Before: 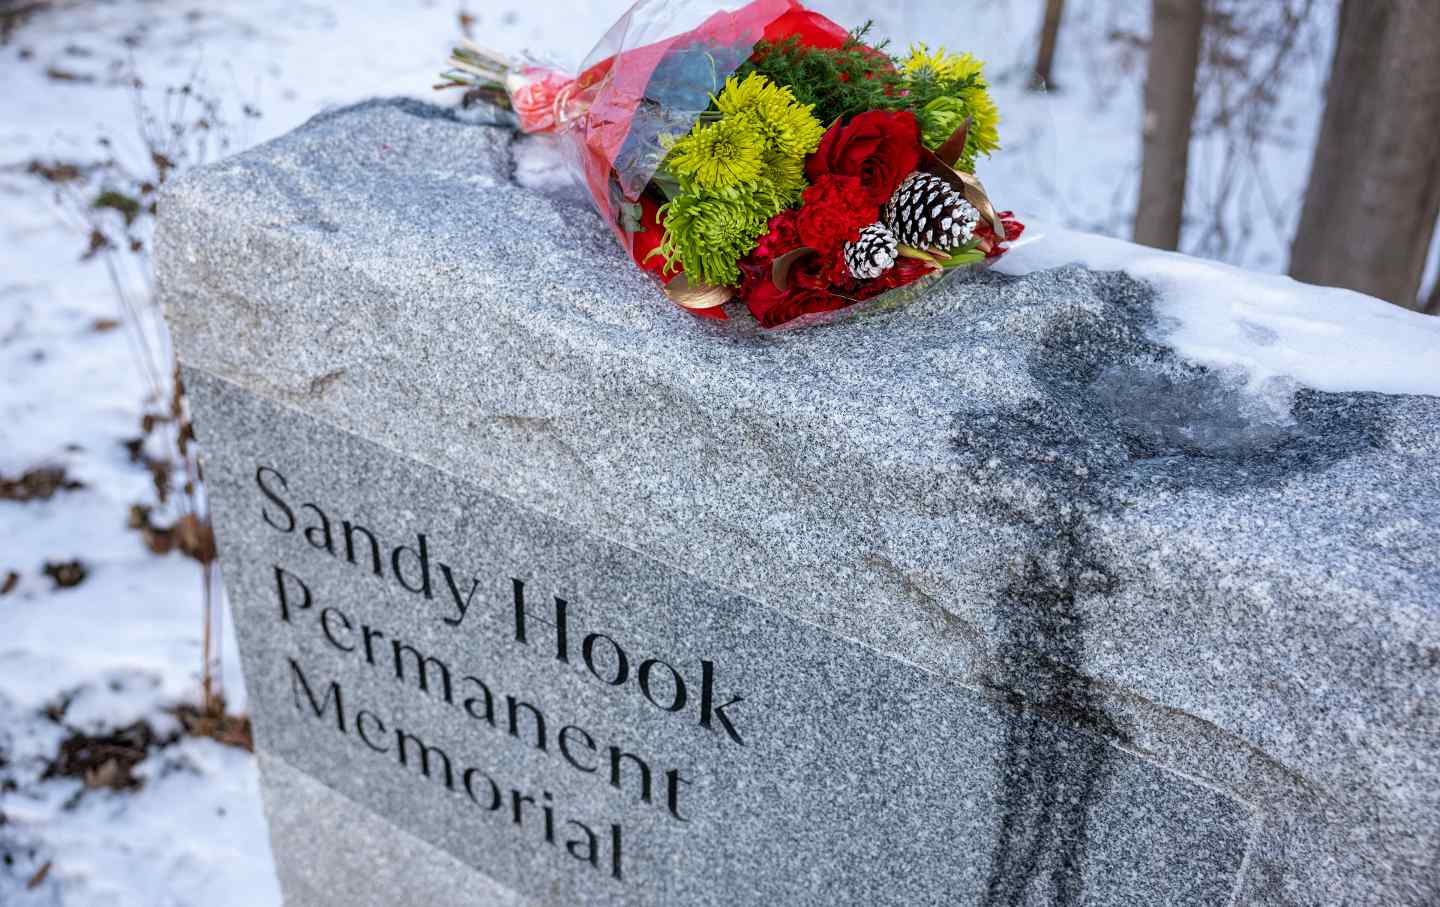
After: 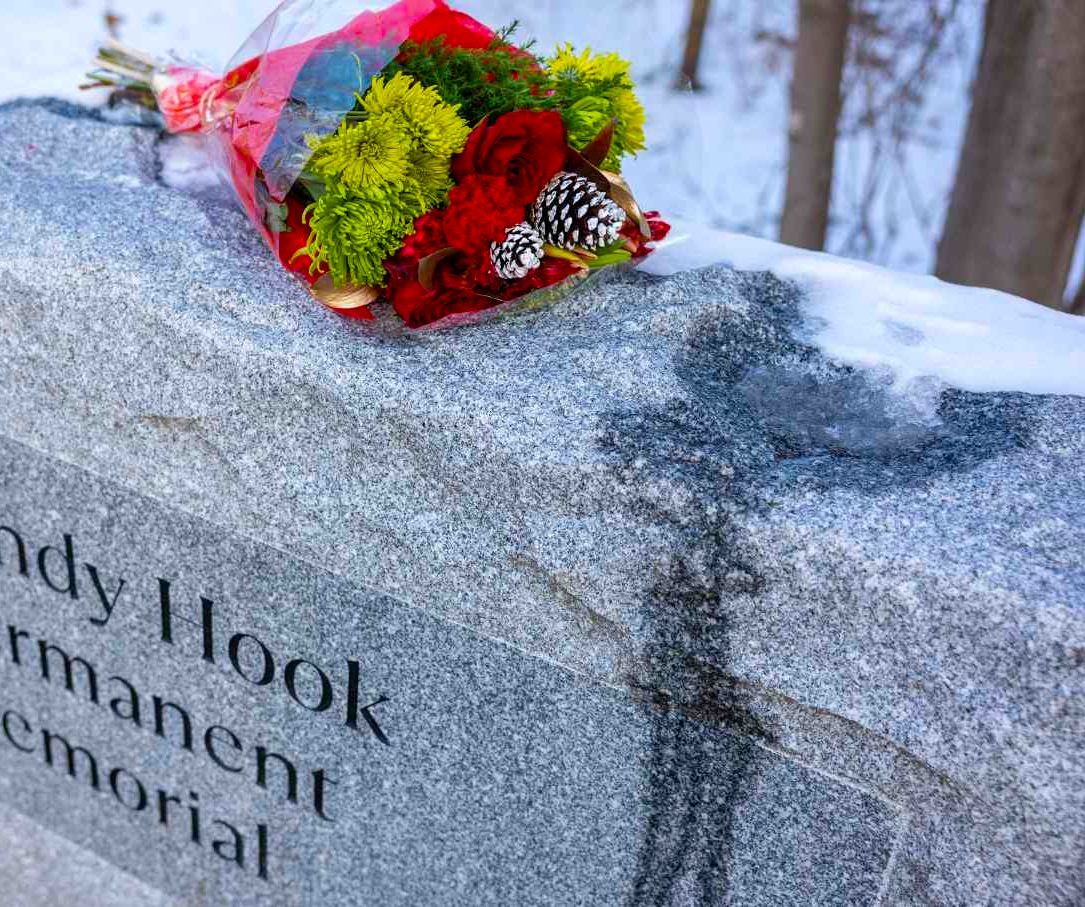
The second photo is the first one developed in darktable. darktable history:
crop and rotate: left 24.6%
color balance rgb: linear chroma grading › global chroma 15%, perceptual saturation grading › global saturation 30%
